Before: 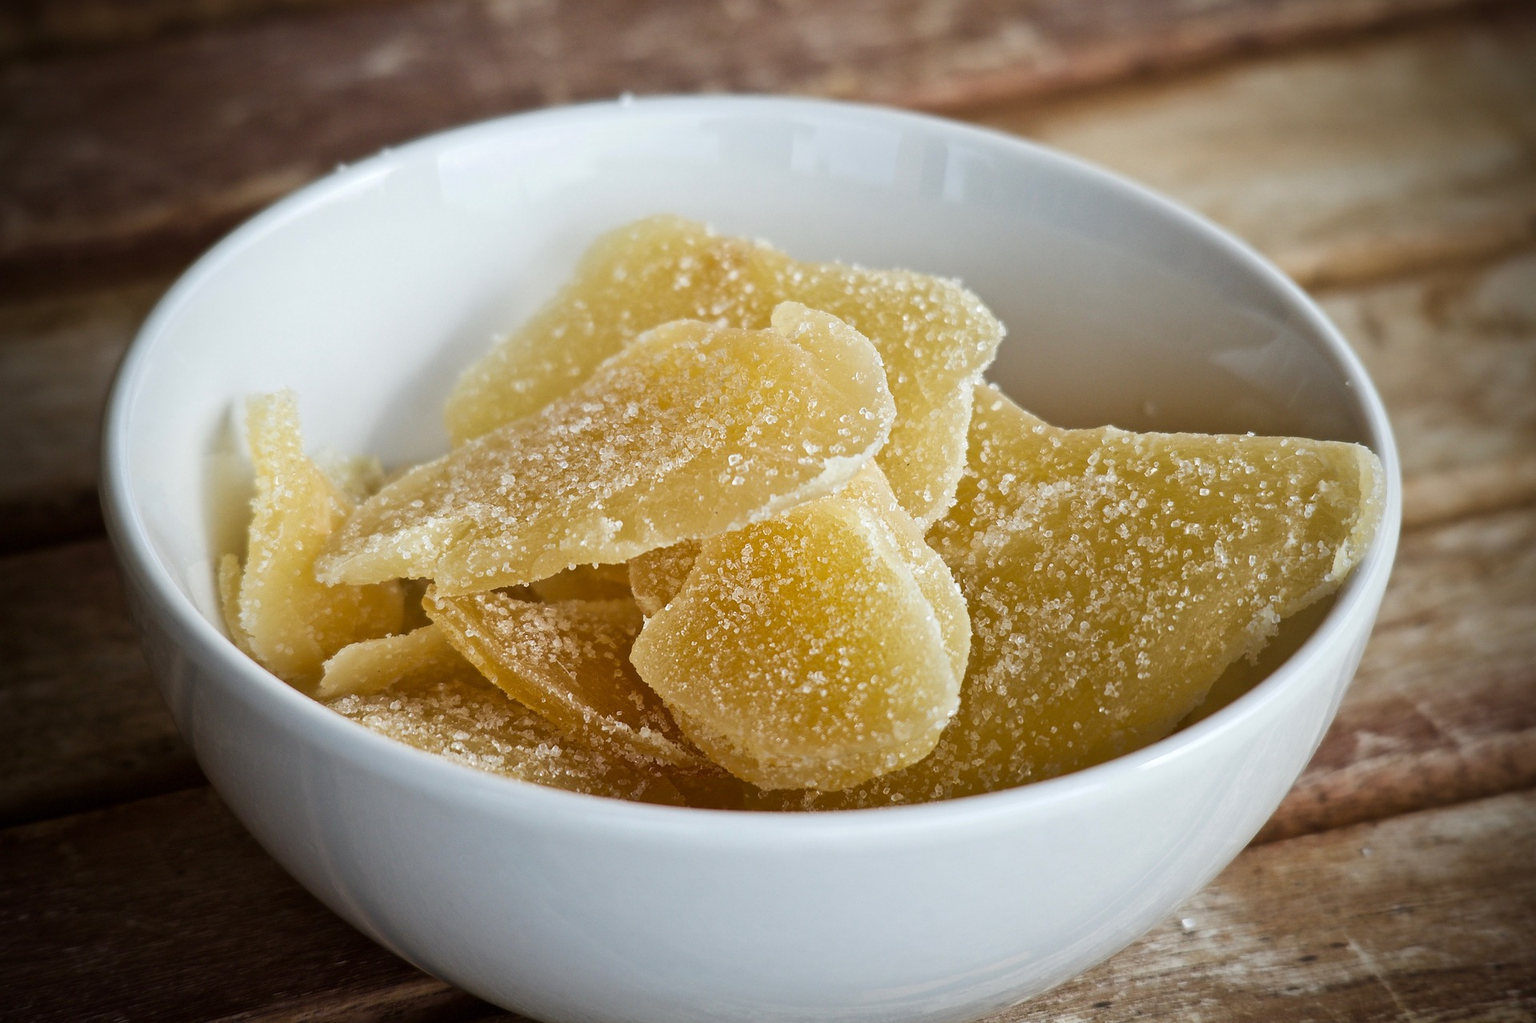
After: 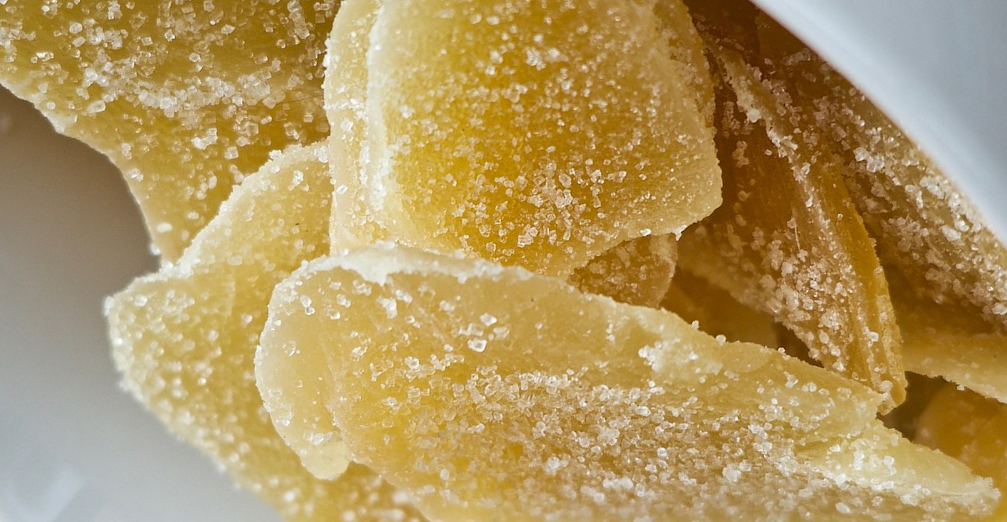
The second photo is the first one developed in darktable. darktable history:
crop and rotate: angle 147.93°, left 9.208%, top 15.659%, right 4.458%, bottom 17.155%
